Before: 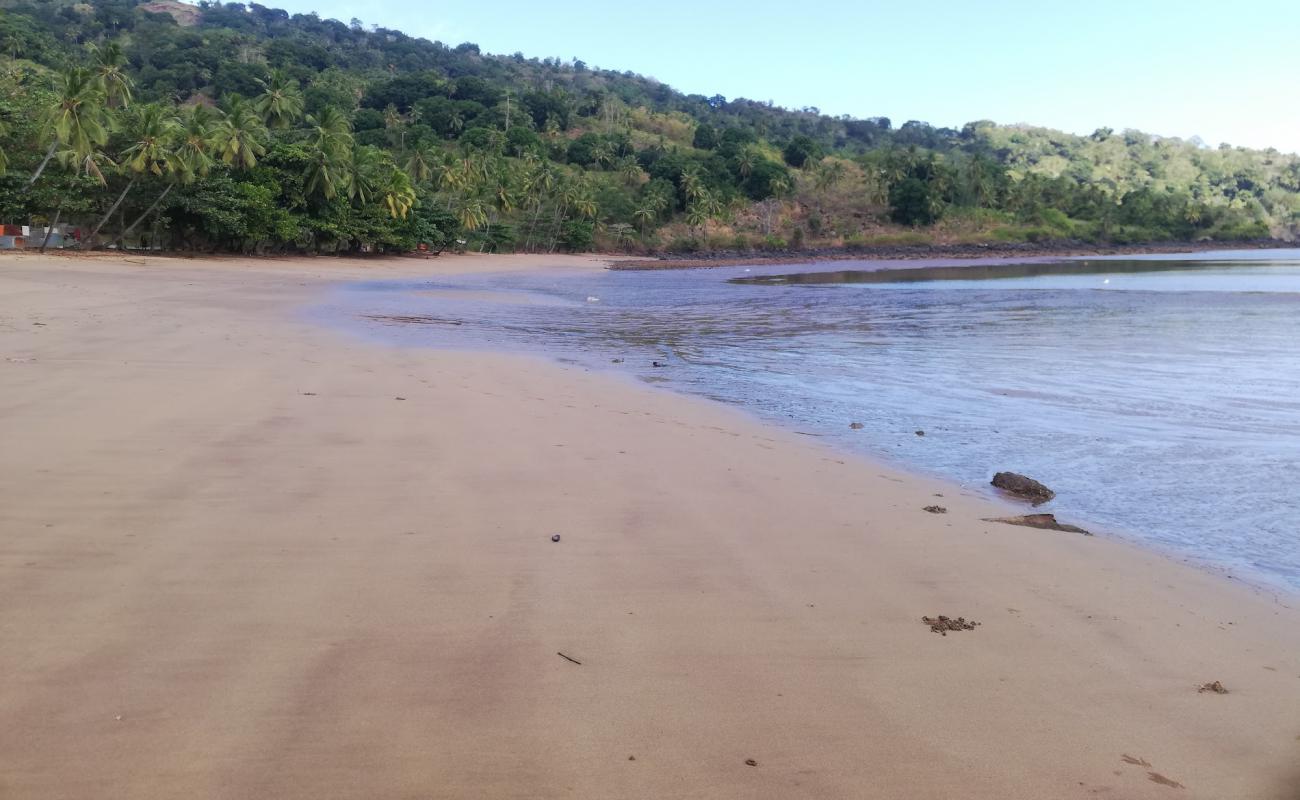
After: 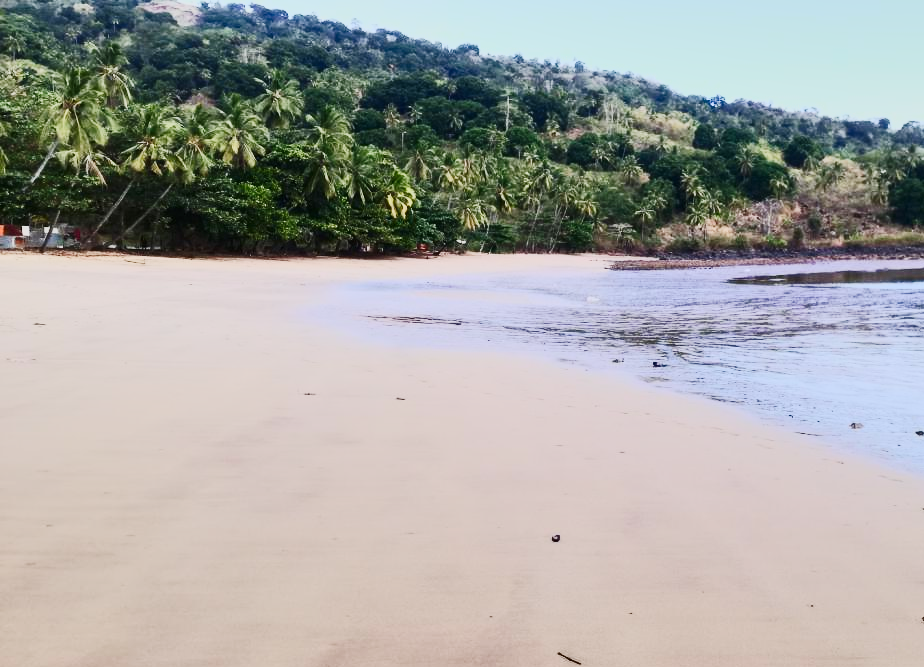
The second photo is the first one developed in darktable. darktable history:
exposure: black level correction 0.002, exposure 0.146 EV, compensate exposure bias true, compensate highlight preservation false
contrast brightness saturation: contrast 0.615, brightness 0.329, saturation 0.141
crop: right 28.87%, bottom 16.501%
shadows and highlights: low approximation 0.01, soften with gaussian
tone equalizer: on, module defaults
tone curve: curves: ch0 [(0, 0) (0.091, 0.066) (0.184, 0.16) (0.491, 0.519) (0.748, 0.765) (1, 0.919)]; ch1 [(0, 0) (0.179, 0.173) (0.322, 0.32) (0.424, 0.424) (0.502, 0.5) (0.56, 0.575) (0.631, 0.675) (0.777, 0.806) (1, 1)]; ch2 [(0, 0) (0.434, 0.447) (0.497, 0.498) (0.539, 0.566) (0.676, 0.691) (1, 1)], preserve colors none
